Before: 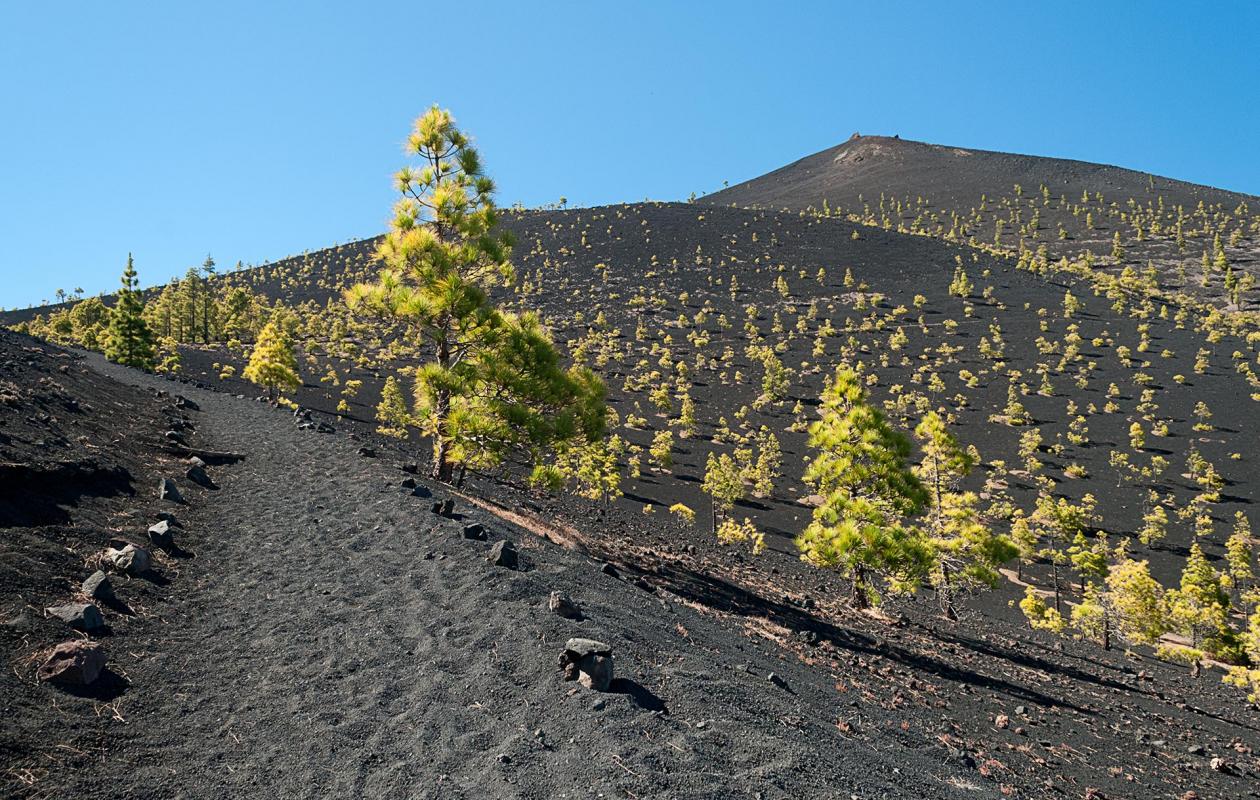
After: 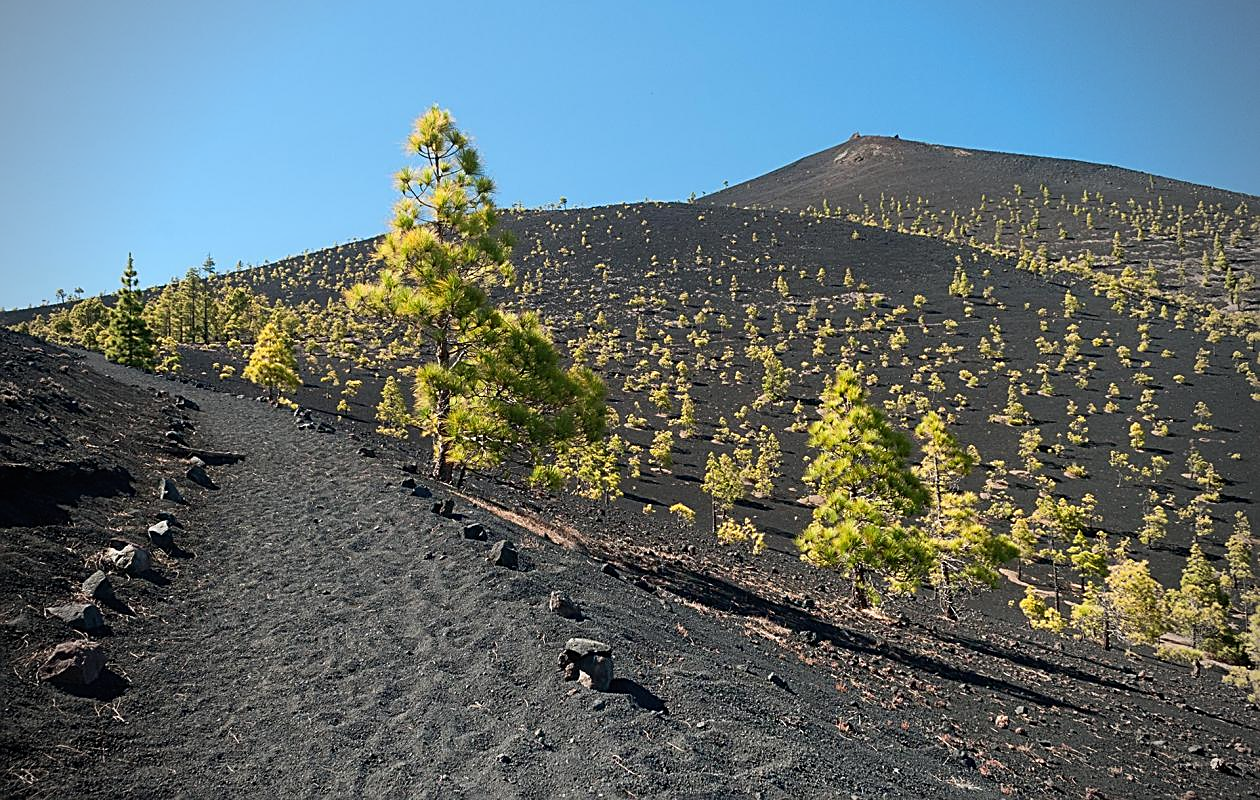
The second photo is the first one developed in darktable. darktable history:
sharpen: on, module defaults
vignetting: width/height ratio 1.094
local contrast: mode bilateral grid, contrast 100, coarseness 100, detail 91%, midtone range 0.2
